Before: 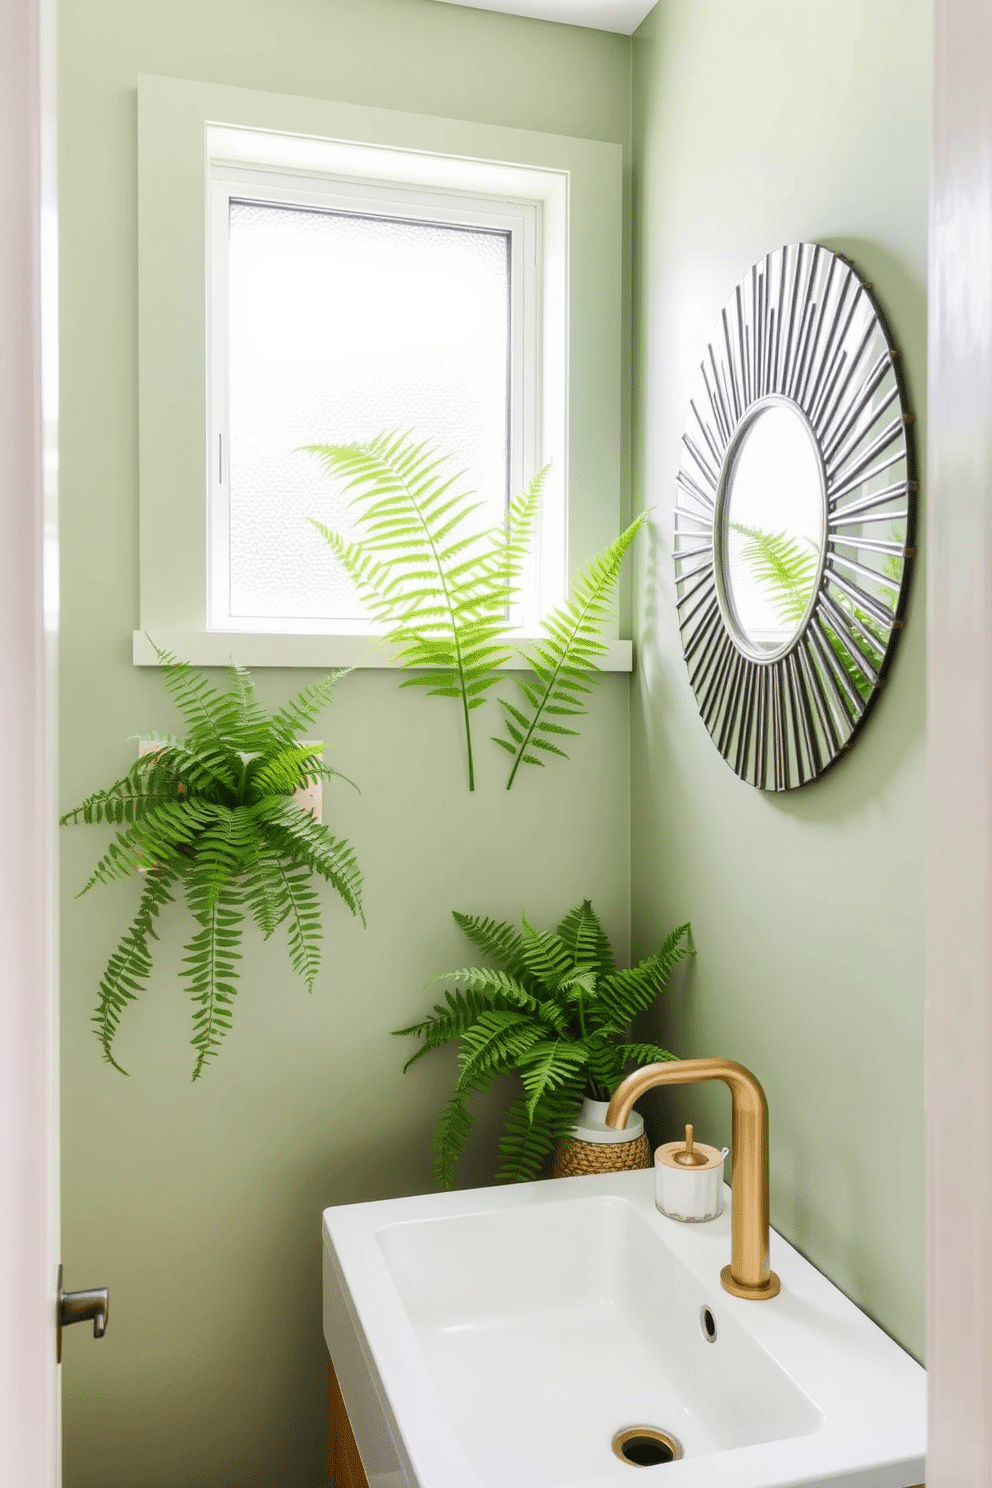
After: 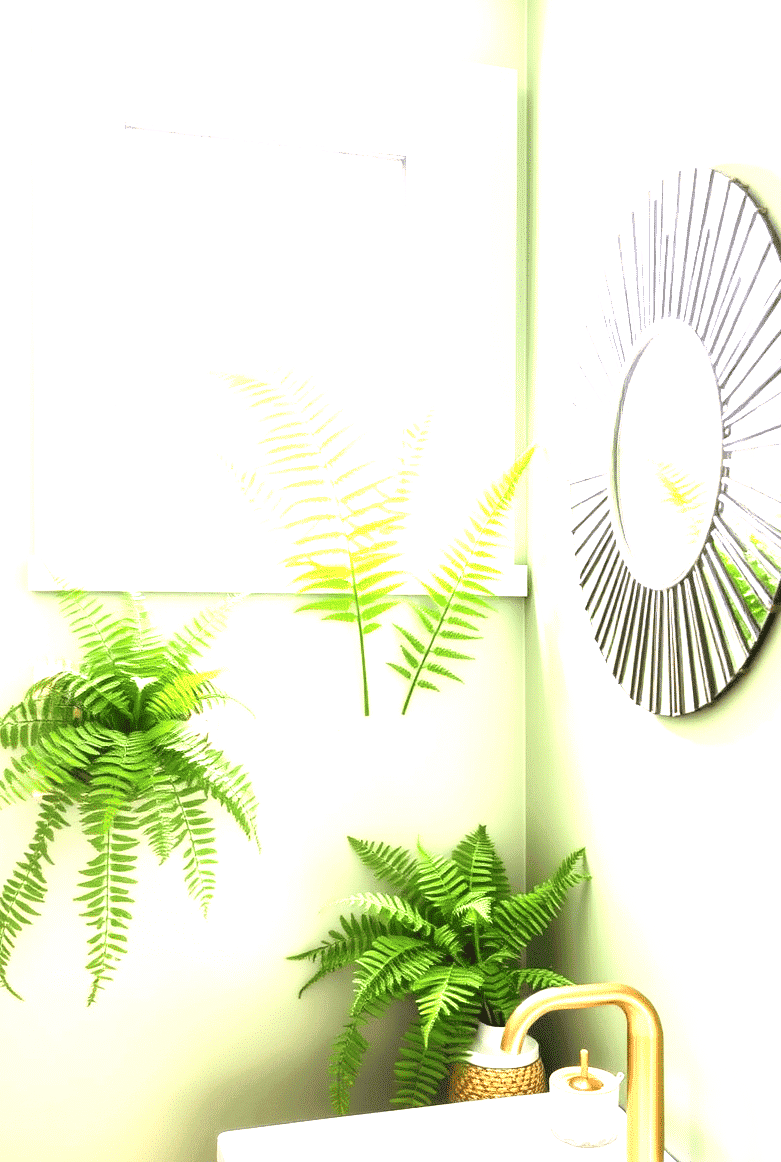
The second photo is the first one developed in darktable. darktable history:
crop and rotate: left 10.77%, top 5.1%, right 10.41%, bottom 16.76%
exposure: black level correction 0.001, exposure 1.822 EV, compensate exposure bias true, compensate highlight preservation false
